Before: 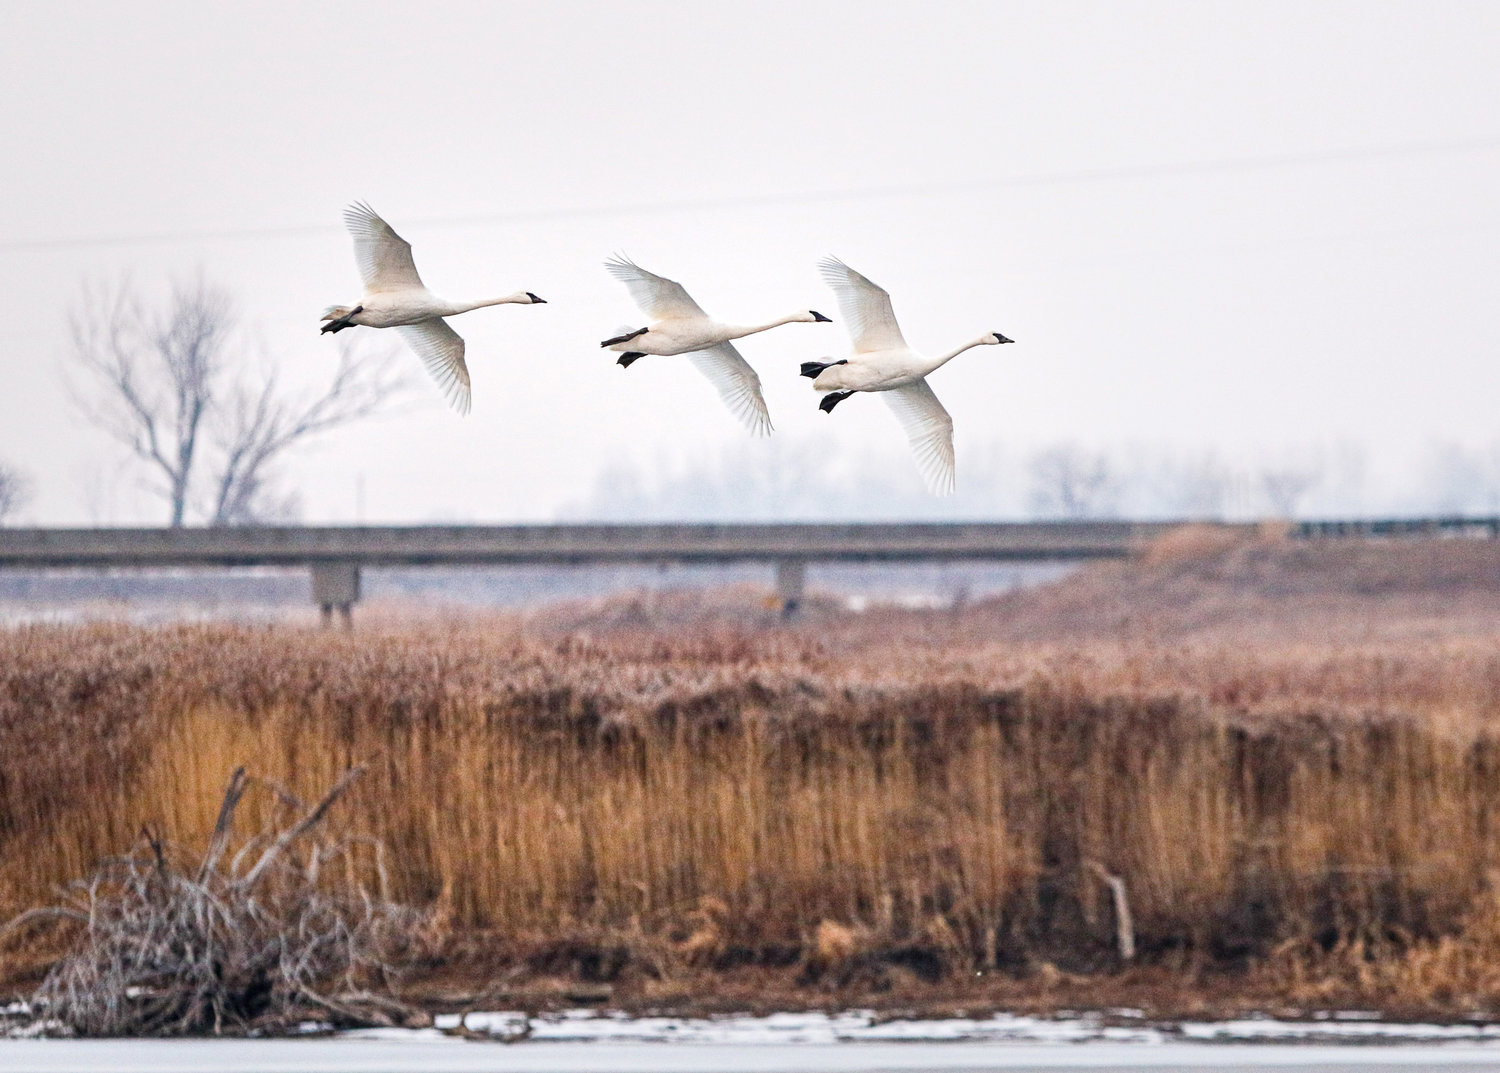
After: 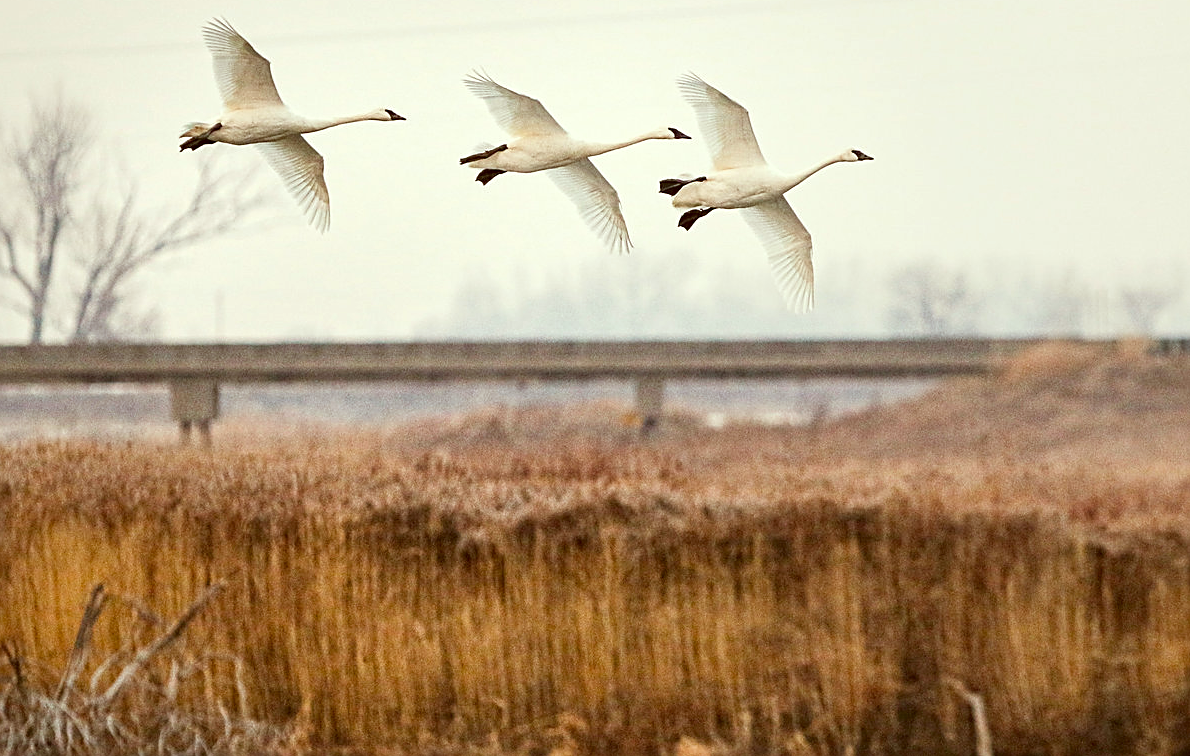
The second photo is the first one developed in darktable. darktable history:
crop: left 9.435%, top 17.122%, right 11.182%, bottom 12.34%
color correction: highlights a* -5.38, highlights b* 9.8, shadows a* 9.54, shadows b* 24.24
sharpen: on, module defaults
